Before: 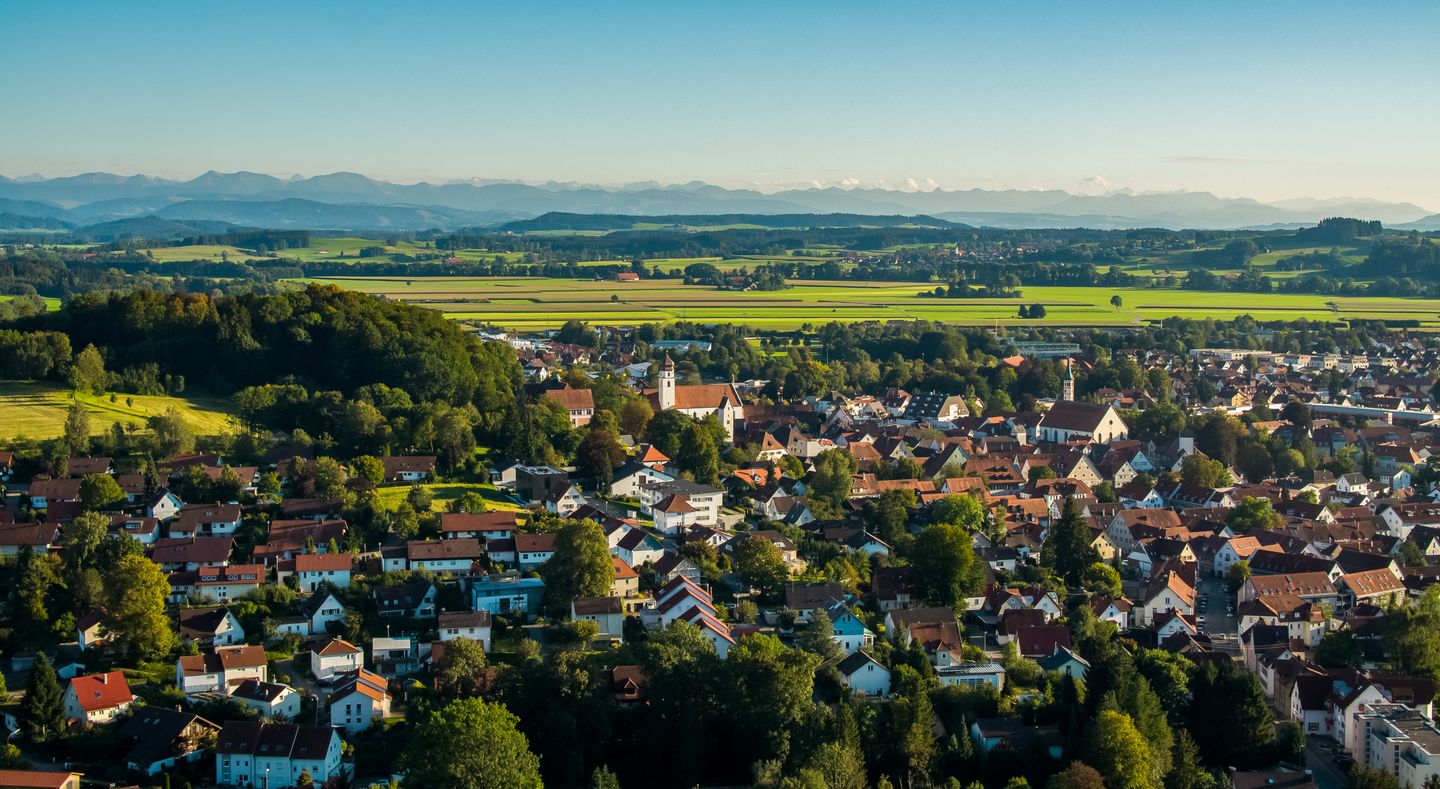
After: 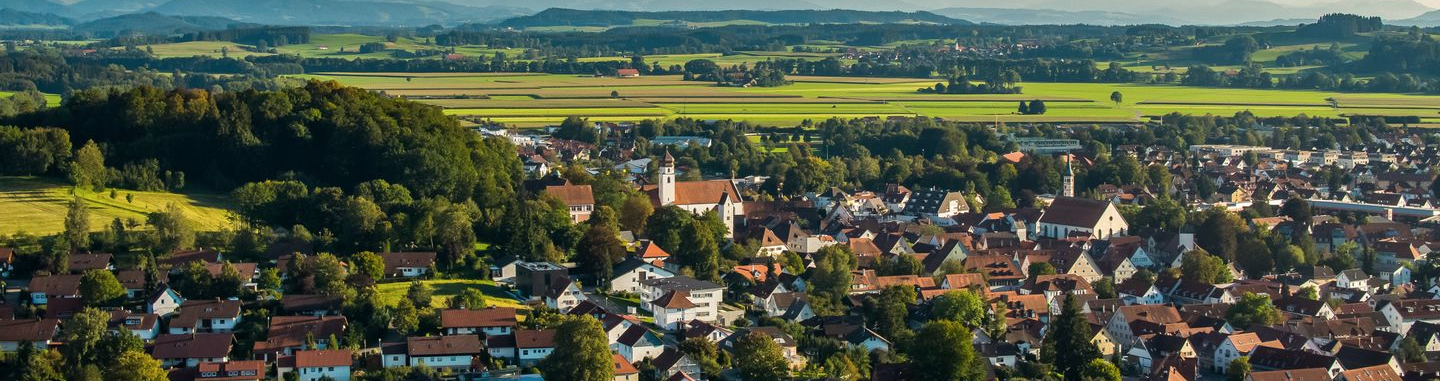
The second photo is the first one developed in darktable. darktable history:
contrast brightness saturation: saturation -0.05
crop and rotate: top 26.056%, bottom 25.543%
